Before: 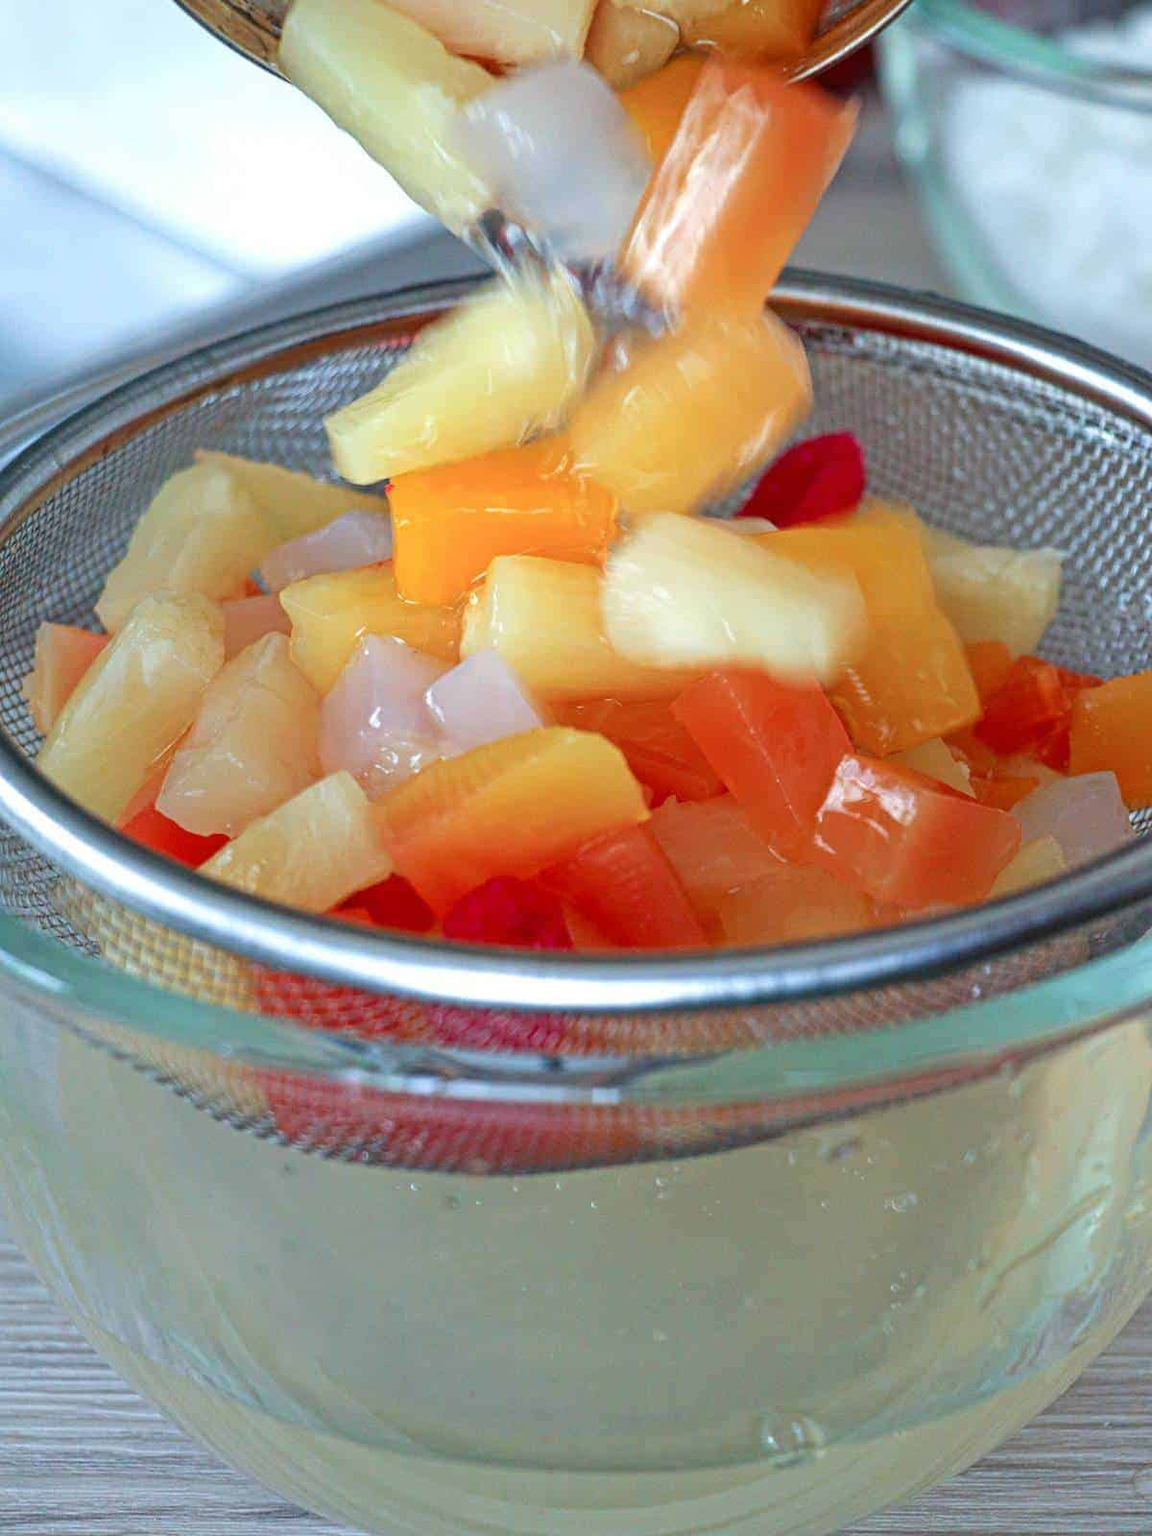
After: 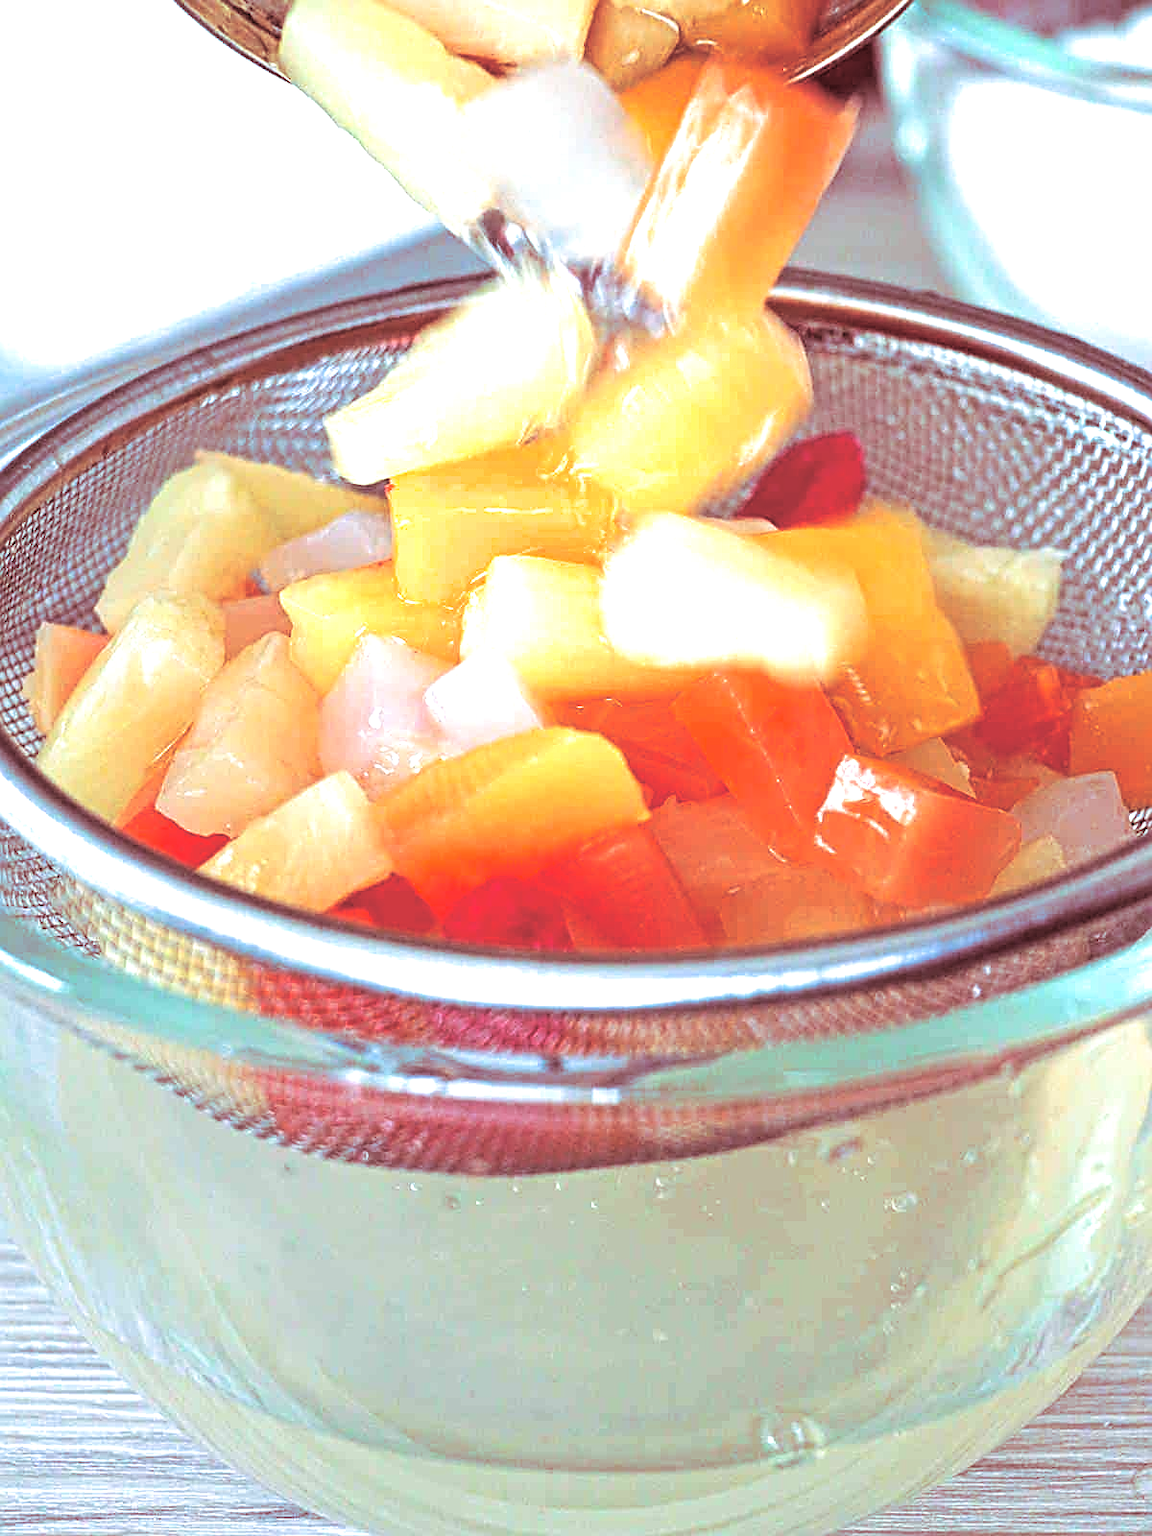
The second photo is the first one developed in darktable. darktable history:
split-toning: highlights › saturation 0, balance -61.83
exposure: black level correction 0.001, exposure 1.05 EV, compensate exposure bias true, compensate highlight preservation false
sharpen: on, module defaults
